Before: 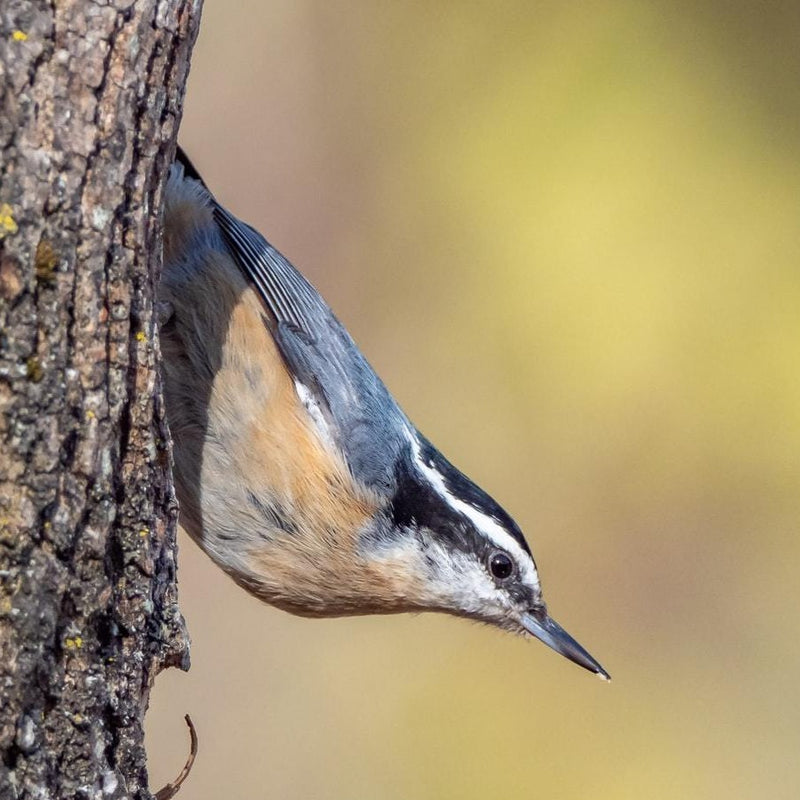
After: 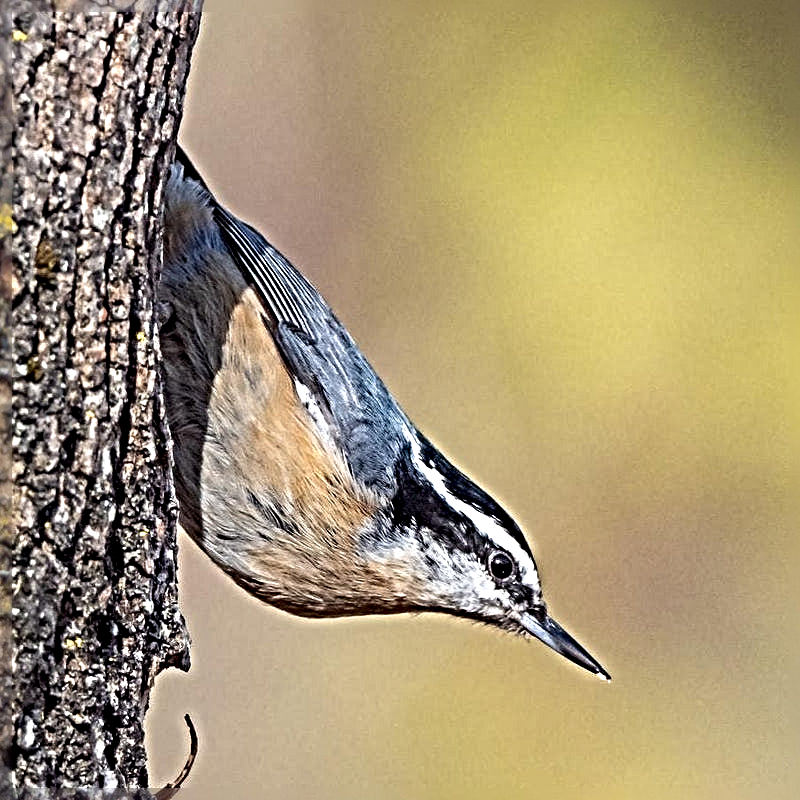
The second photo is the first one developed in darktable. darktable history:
sharpen: radius 6.3, amount 1.8, threshold 0
tone equalizer: on, module defaults
